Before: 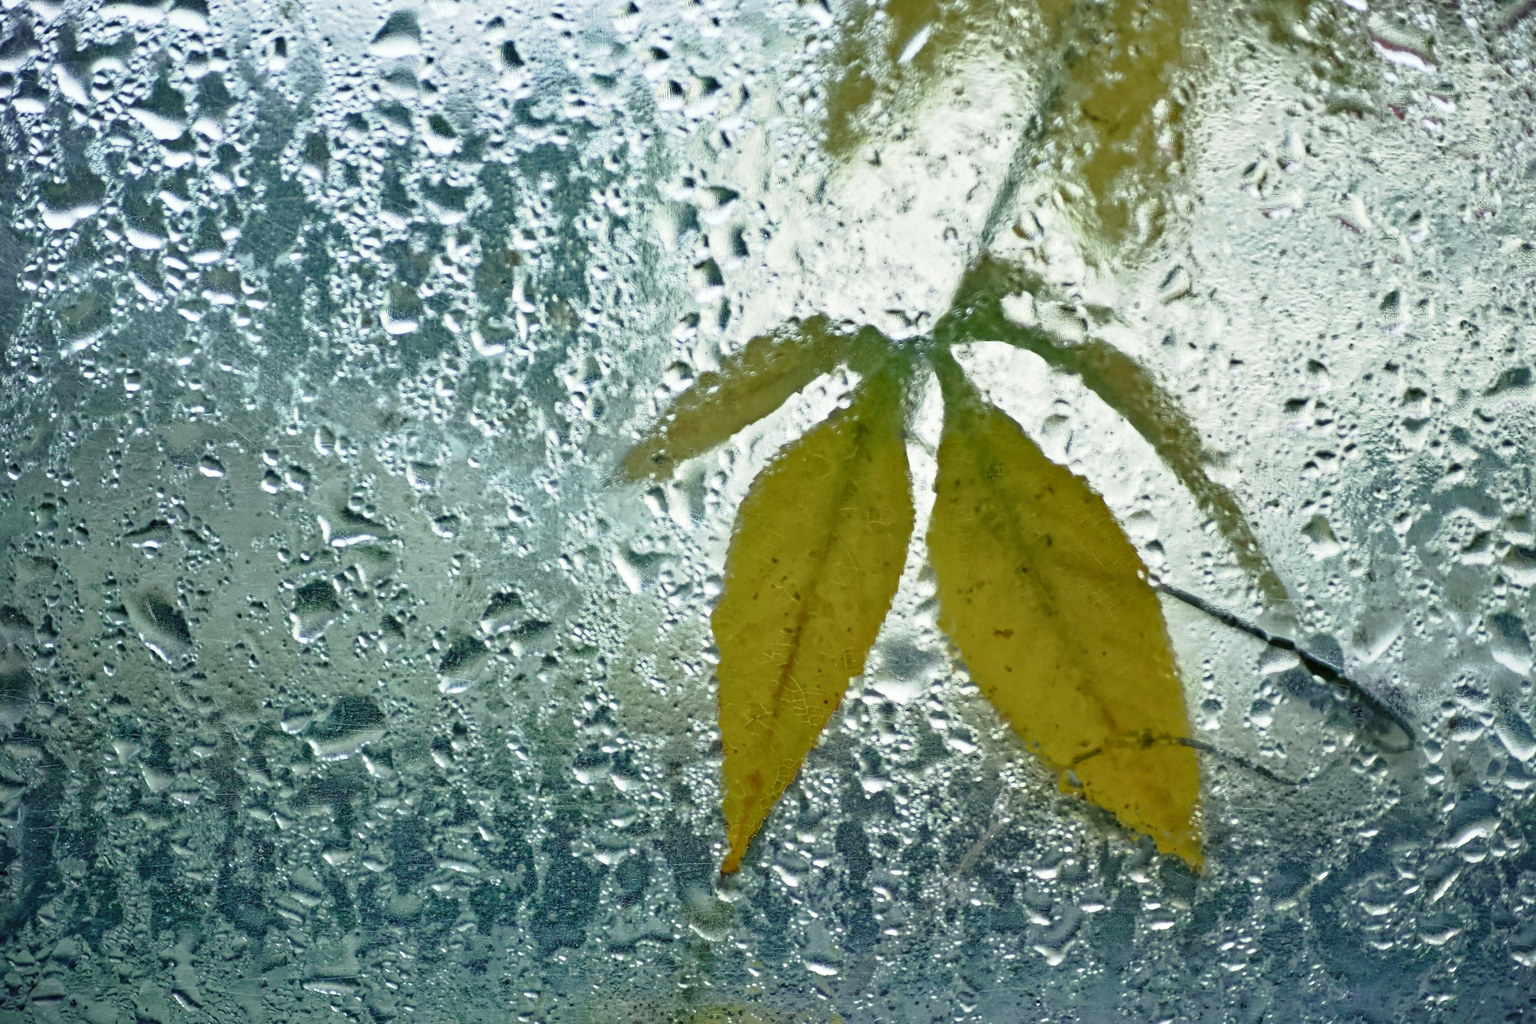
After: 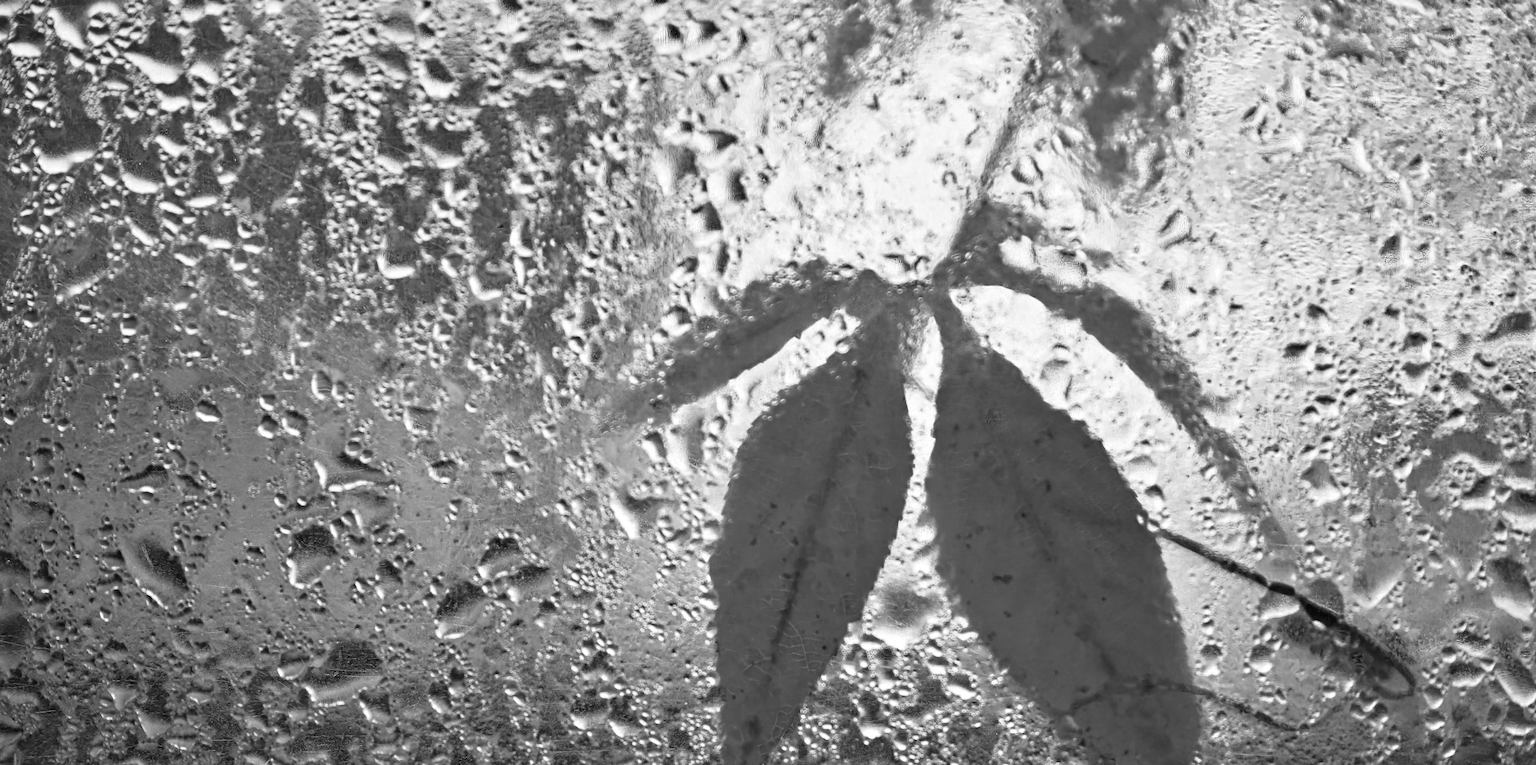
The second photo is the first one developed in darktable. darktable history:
crop: left 0.304%, top 5.529%, bottom 19.911%
color zones: curves: ch0 [(0.002, 0.429) (0.121, 0.212) (0.198, 0.113) (0.276, 0.344) (0.331, 0.541) (0.41, 0.56) (0.482, 0.289) (0.619, 0.227) (0.721, 0.18) (0.821, 0.435) (0.928, 0.555) (1, 0.587)]; ch1 [(0, 0) (0.143, 0) (0.286, 0) (0.429, 0) (0.571, 0) (0.714, 0) (0.857, 0)]
